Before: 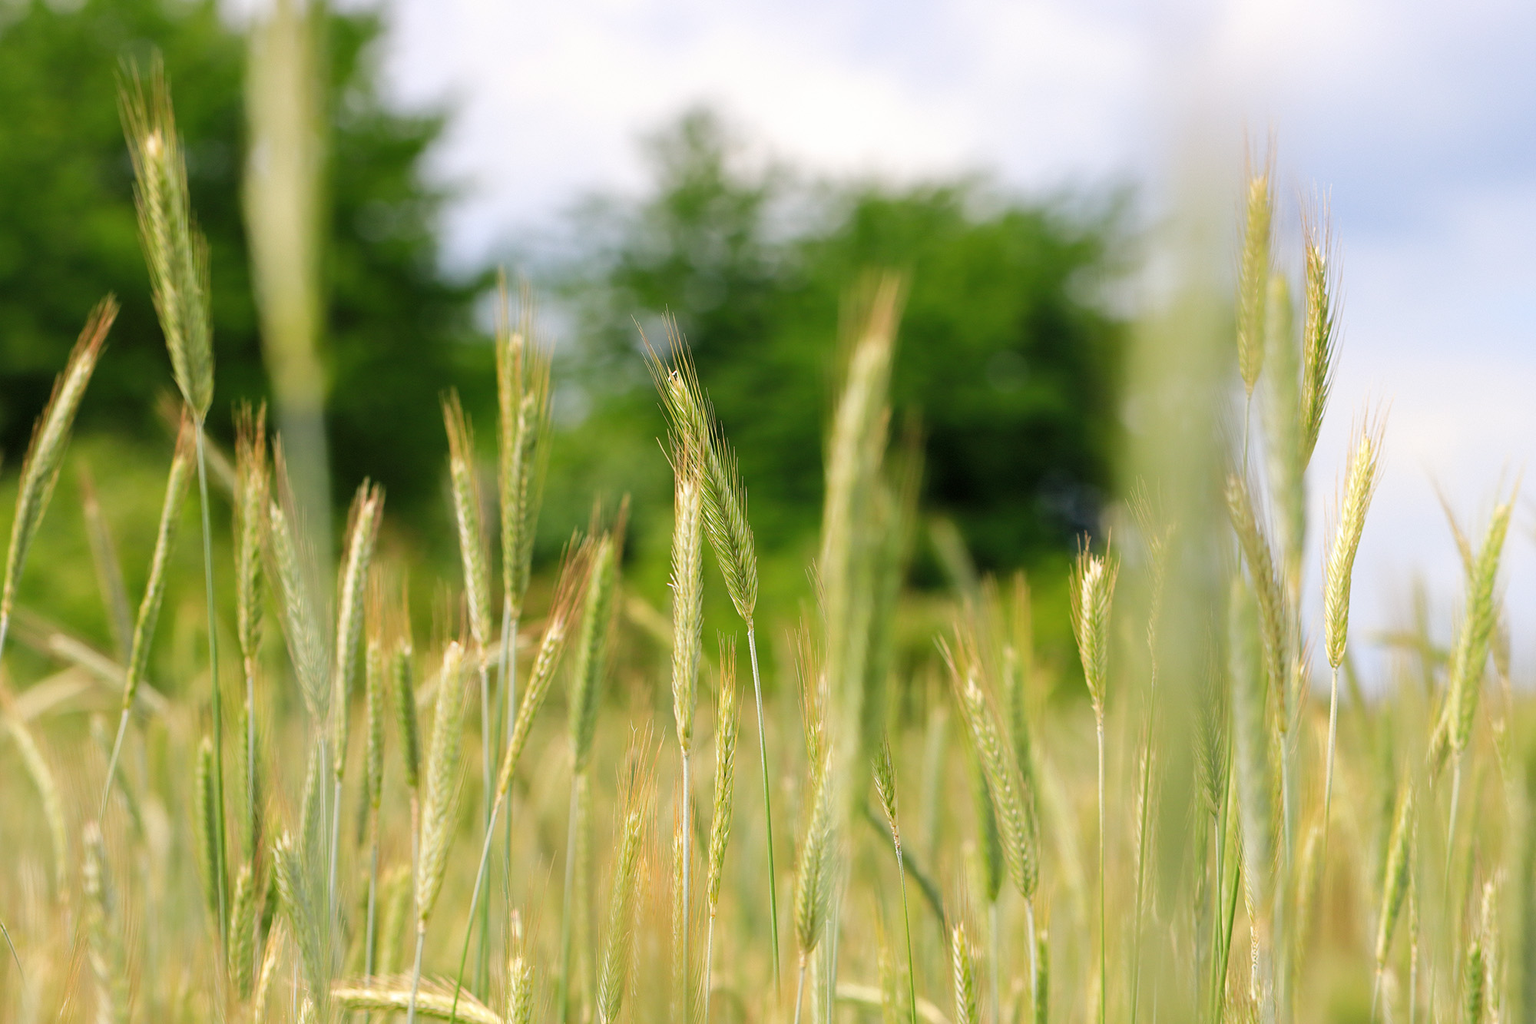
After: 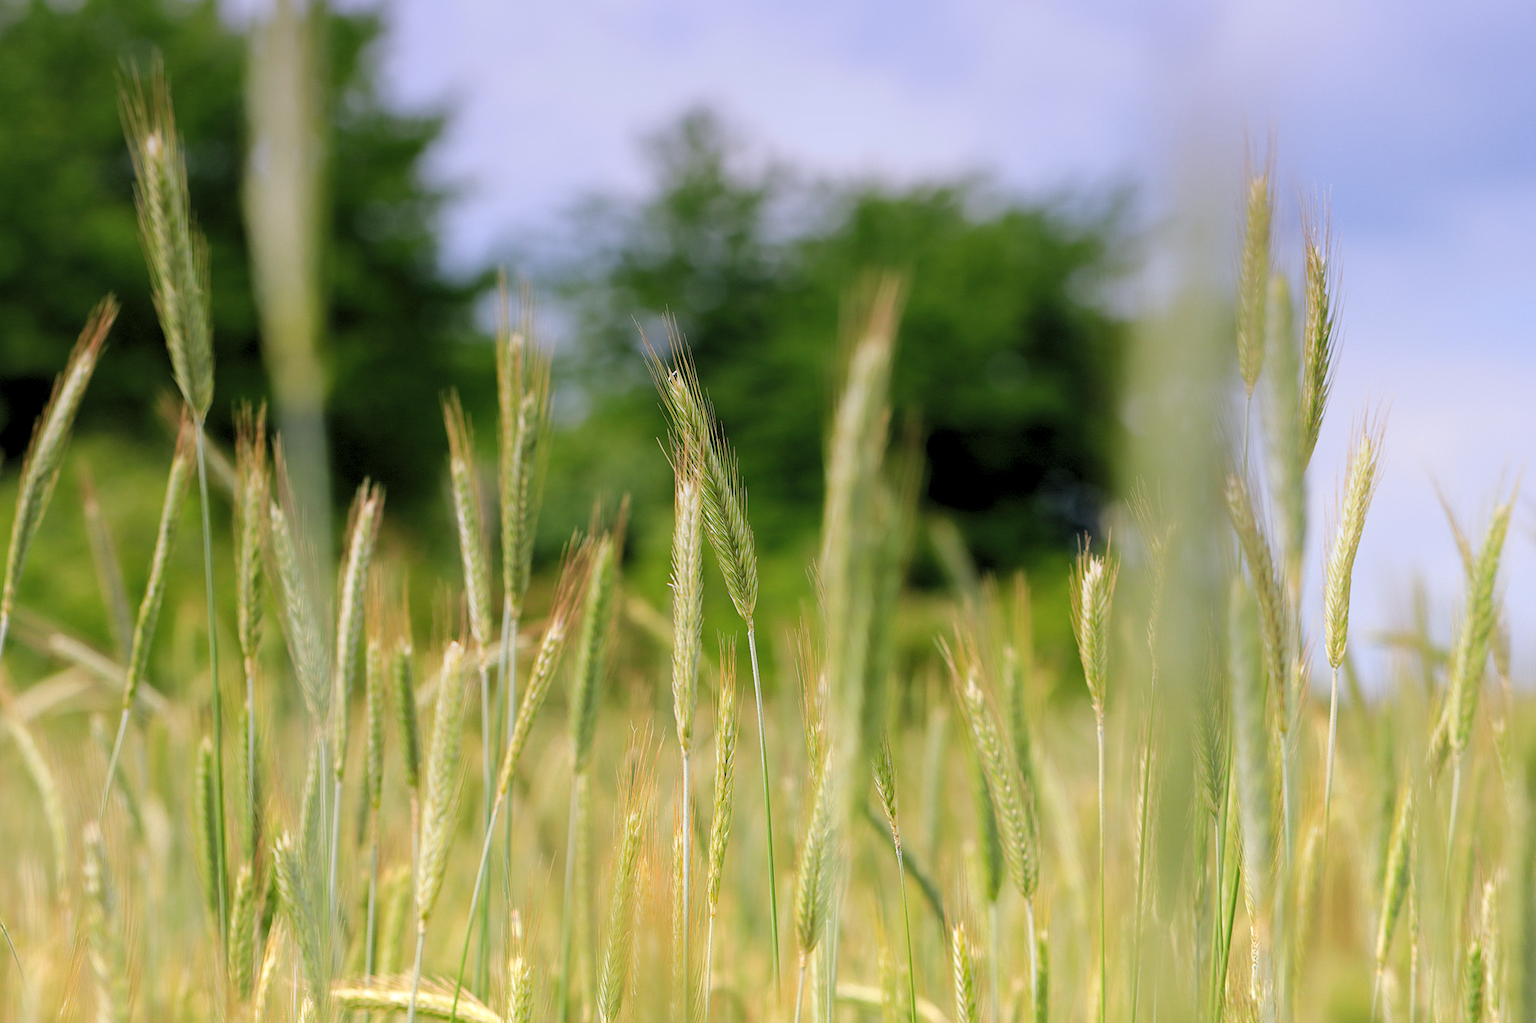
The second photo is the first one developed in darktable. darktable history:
graduated density: hue 238.83°, saturation 50%
levels: levels [0.073, 0.497, 0.972]
